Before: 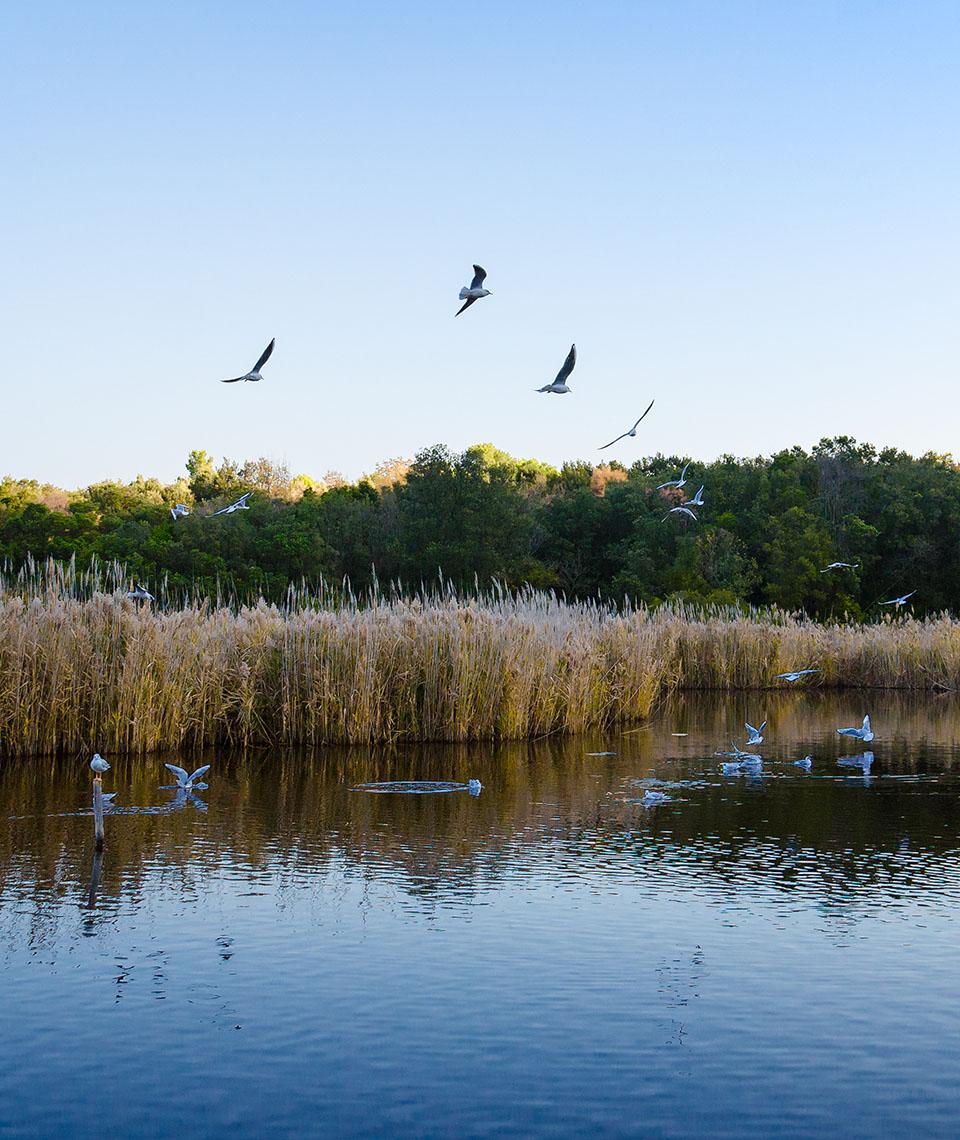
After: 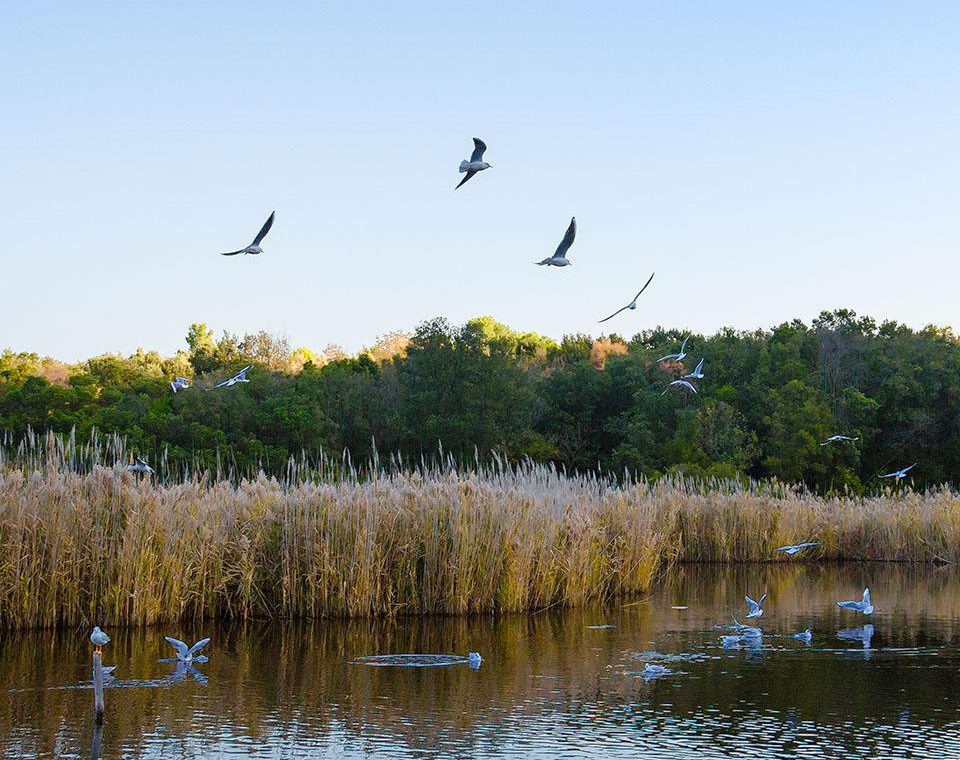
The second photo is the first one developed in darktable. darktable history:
shadows and highlights: shadows 43.06, highlights 6.94
crop: top 11.166%, bottom 22.168%
color zones: curves: ch1 [(0, 0.525) (0.143, 0.556) (0.286, 0.52) (0.429, 0.5) (0.571, 0.5) (0.714, 0.5) (0.857, 0.503) (1, 0.525)]
